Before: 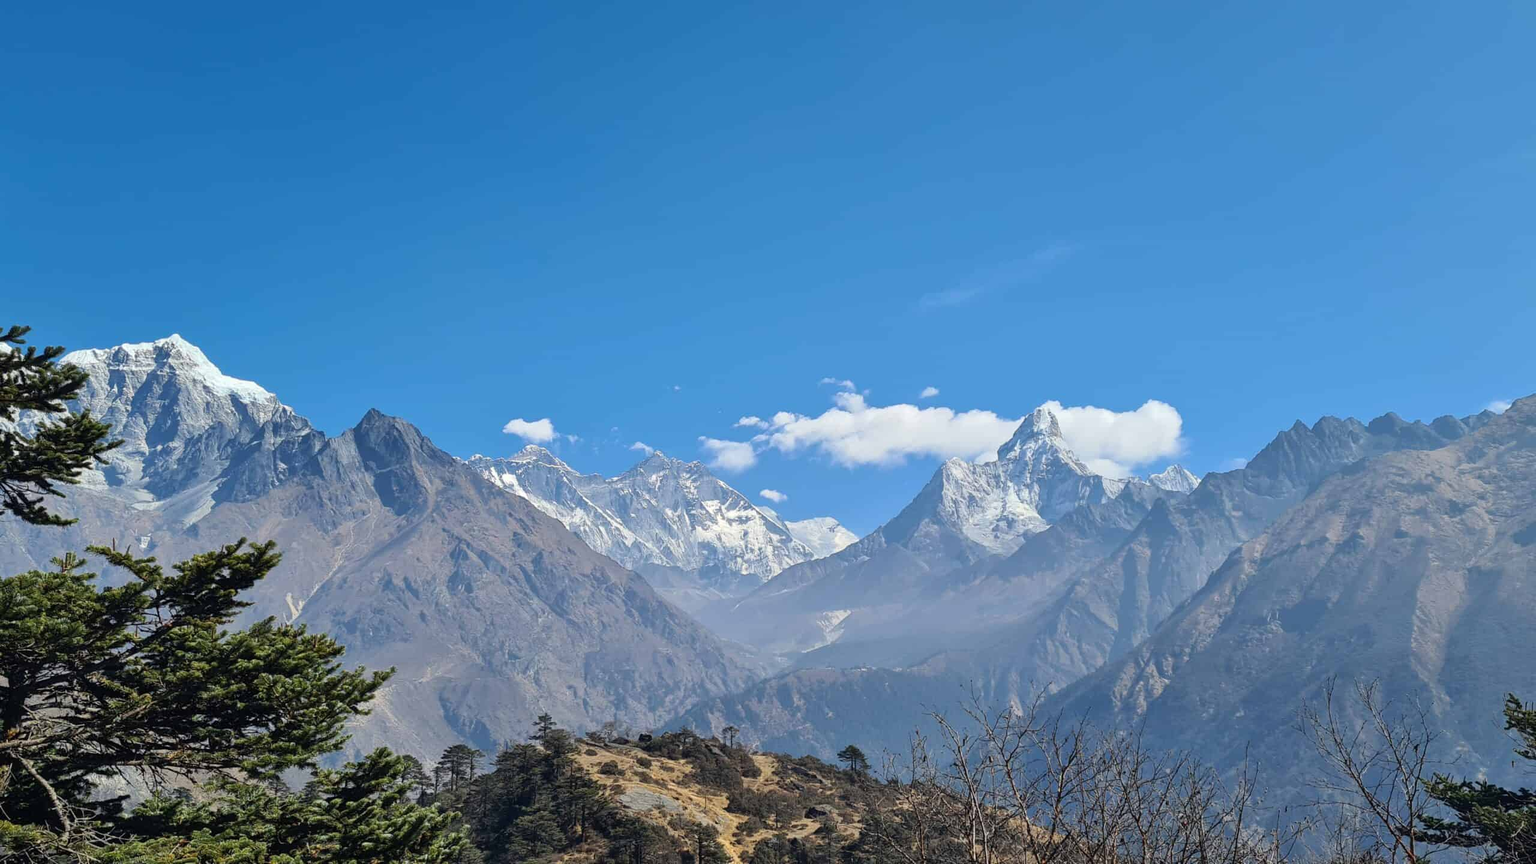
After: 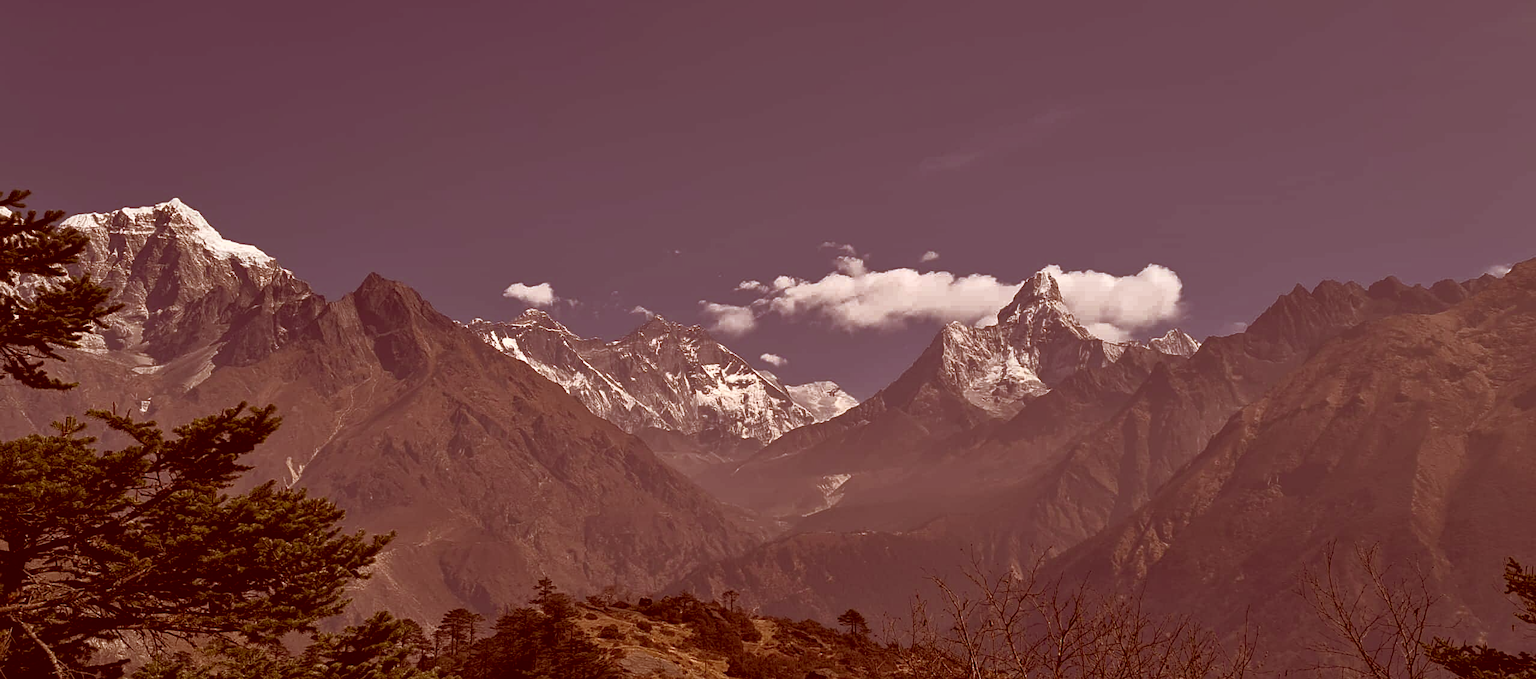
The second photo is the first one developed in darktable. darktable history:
crop and rotate: top 15.774%, bottom 5.506%
color correction: highlights a* 9.03, highlights b* 8.71, shadows a* 40, shadows b* 40, saturation 0.8
base curve: curves: ch0 [(0, 0) (0.564, 0.291) (0.802, 0.731) (1, 1)]
sharpen: amount 0.2
